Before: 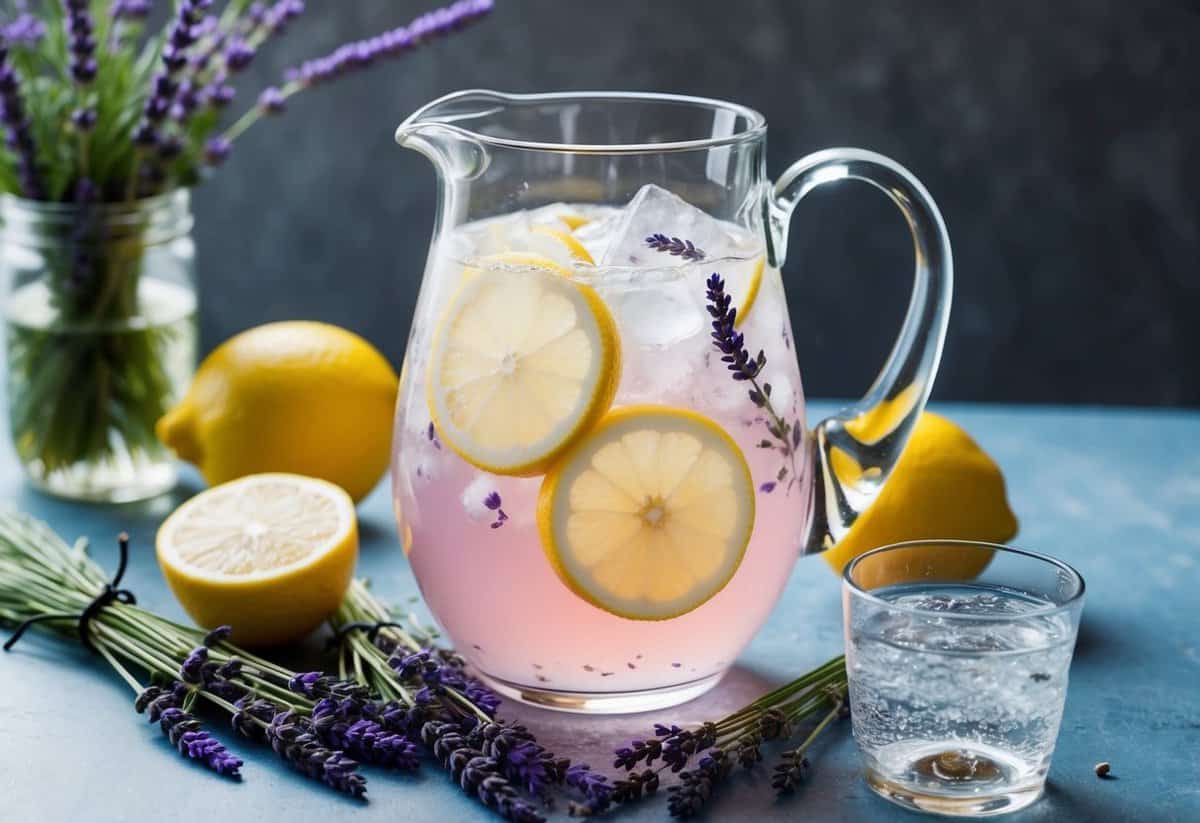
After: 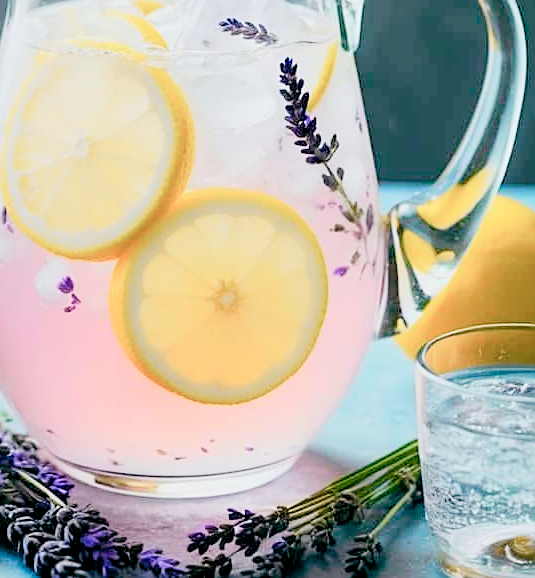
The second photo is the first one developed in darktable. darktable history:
crop: left 35.651%, top 26.266%, right 19.69%, bottom 3.43%
exposure: black level correction 0.001, exposure 0.499 EV, compensate highlight preservation false
contrast brightness saturation: brightness 0.142
tone curve: curves: ch0 [(0, 0) (0.048, 0.024) (0.099, 0.082) (0.227, 0.255) (0.407, 0.482) (0.543, 0.634) (0.719, 0.77) (0.837, 0.843) (1, 0.906)]; ch1 [(0, 0) (0.3, 0.268) (0.404, 0.374) (0.475, 0.463) (0.501, 0.499) (0.514, 0.502) (0.551, 0.541) (0.643, 0.648) (0.682, 0.674) (0.802, 0.812) (1, 1)]; ch2 [(0, 0) (0.259, 0.207) (0.323, 0.311) (0.364, 0.368) (0.442, 0.461) (0.498, 0.498) (0.531, 0.528) (0.581, 0.602) (0.629, 0.659) (0.768, 0.728) (1, 1)], color space Lab, independent channels, preserve colors none
color balance rgb: global offset › luminance -0.349%, global offset › chroma 0.106%, global offset › hue 164.36°, perceptual saturation grading › global saturation 20%, perceptual saturation grading › highlights -49.647%, perceptual saturation grading › shadows 24.185%, global vibrance 20%
sharpen: on, module defaults
